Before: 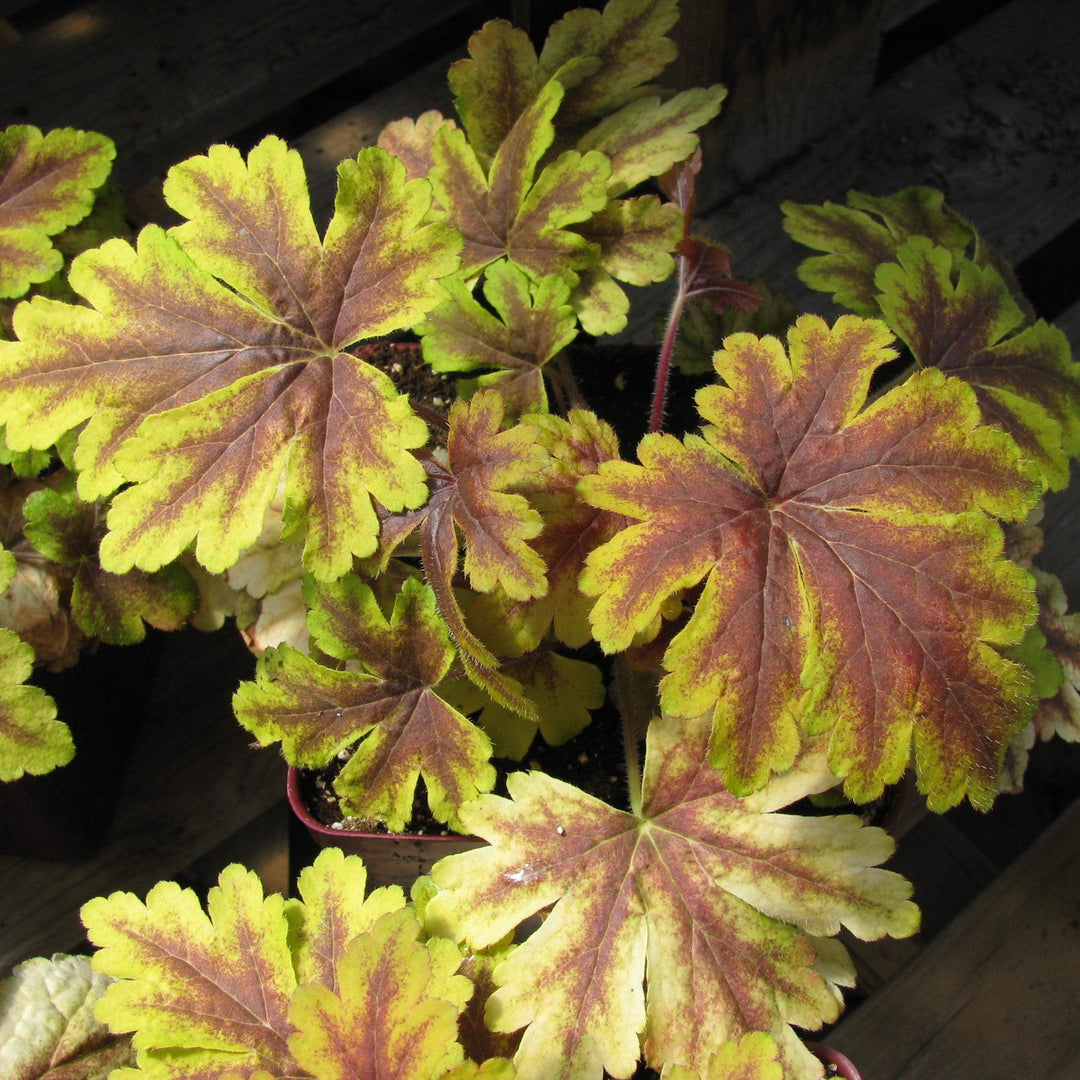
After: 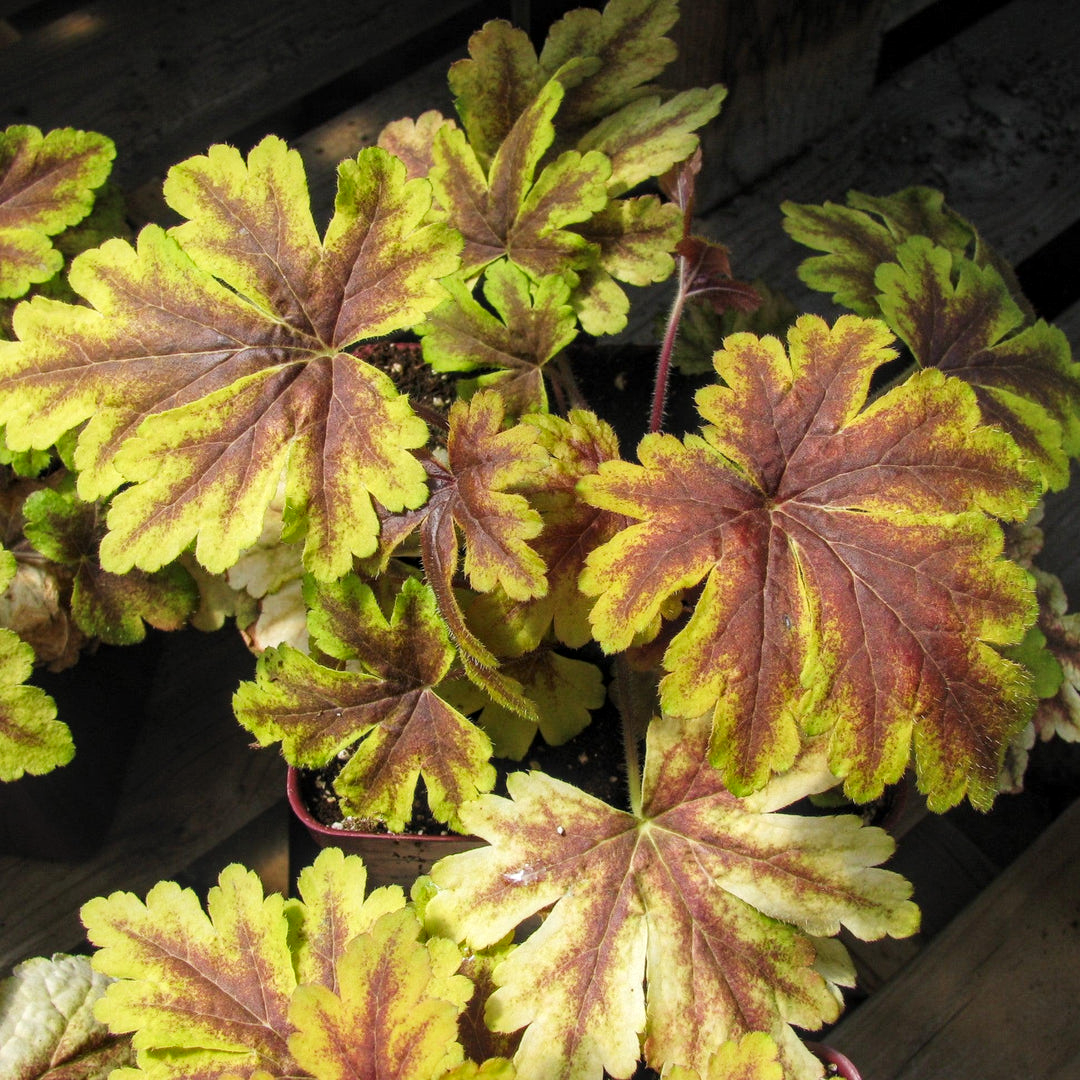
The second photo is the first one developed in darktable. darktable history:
tone curve: curves: ch0 [(0, 0) (0.251, 0.254) (0.689, 0.733) (1, 1)], preserve colors none
local contrast: on, module defaults
